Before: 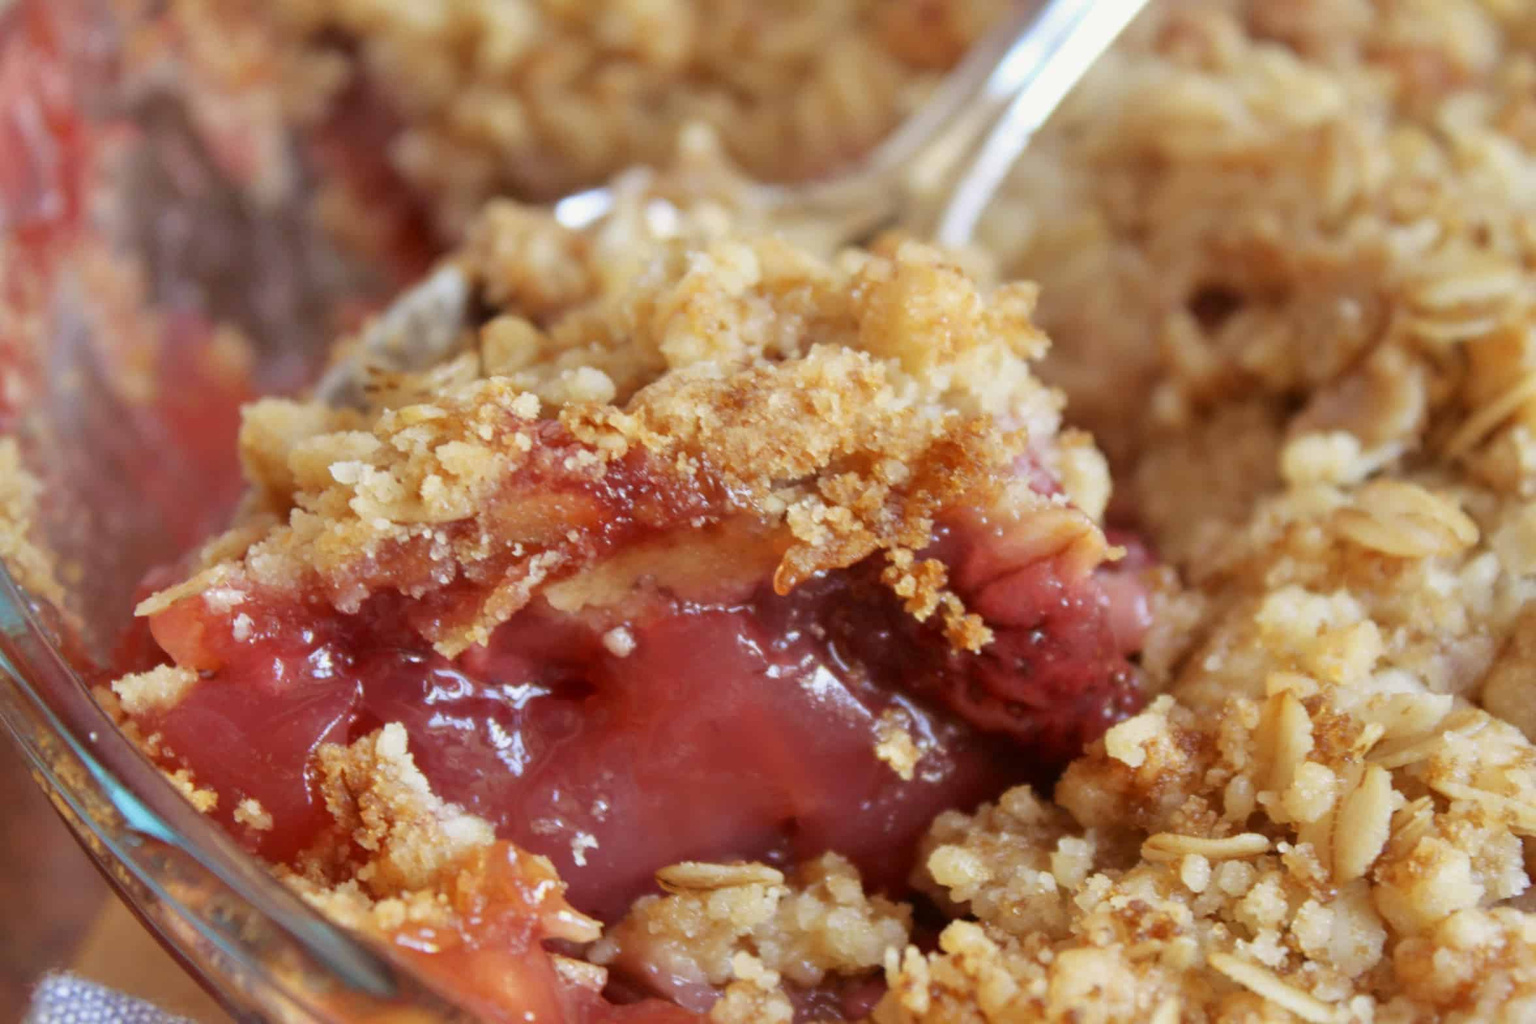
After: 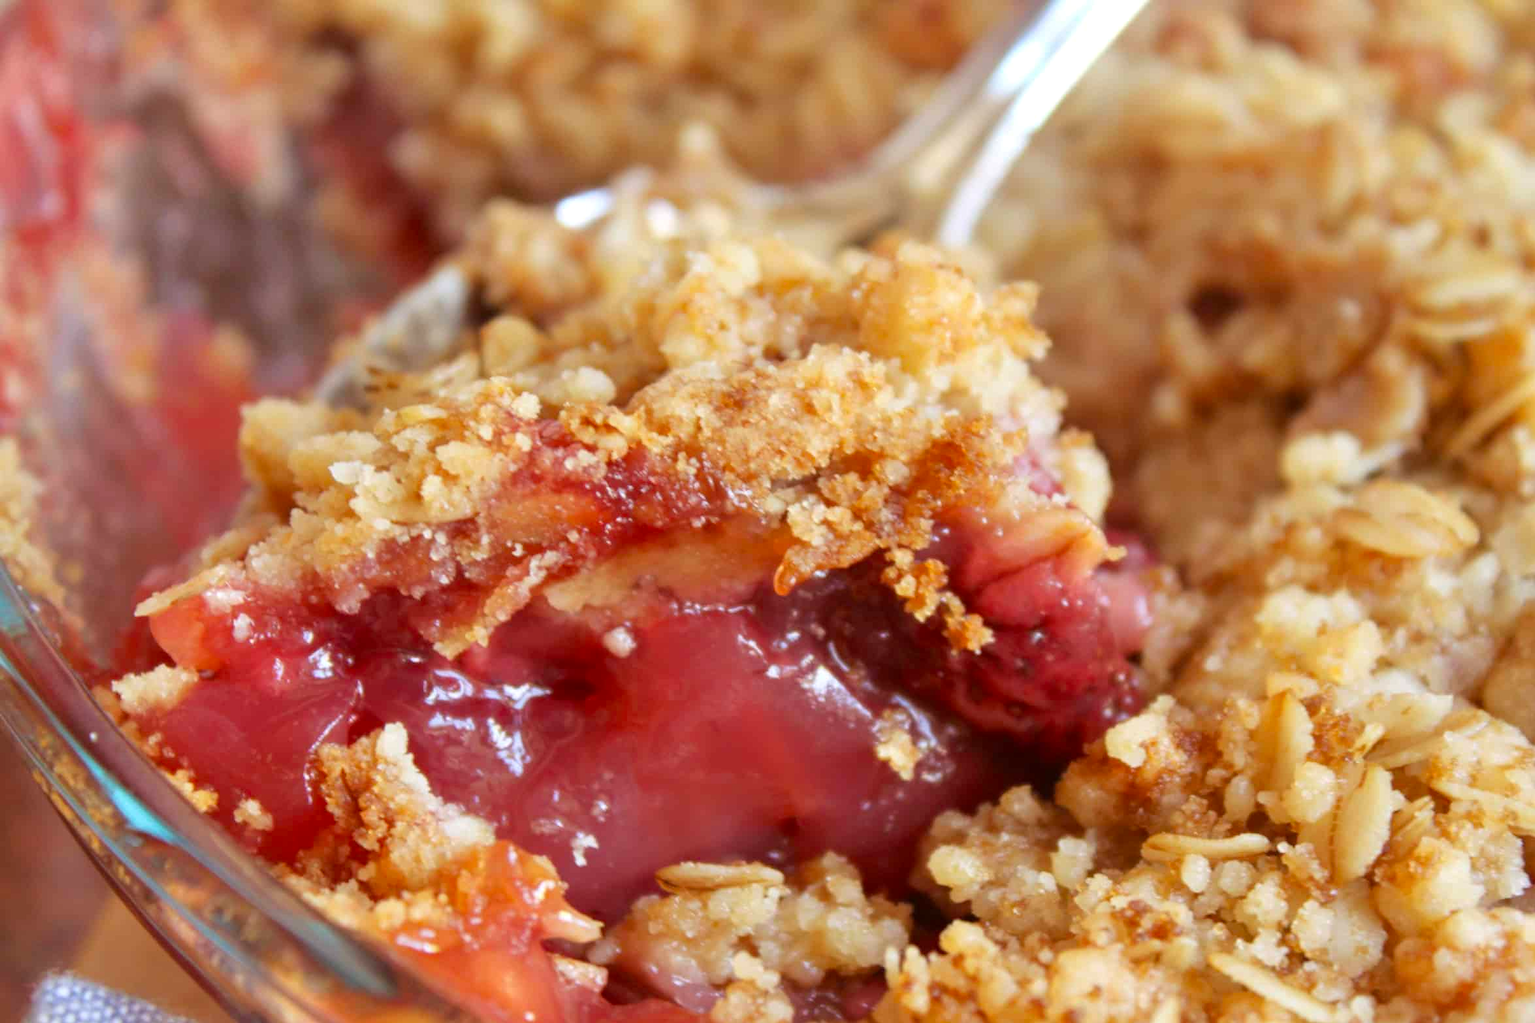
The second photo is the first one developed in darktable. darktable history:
exposure: exposure 0.196 EV, compensate highlight preservation false
